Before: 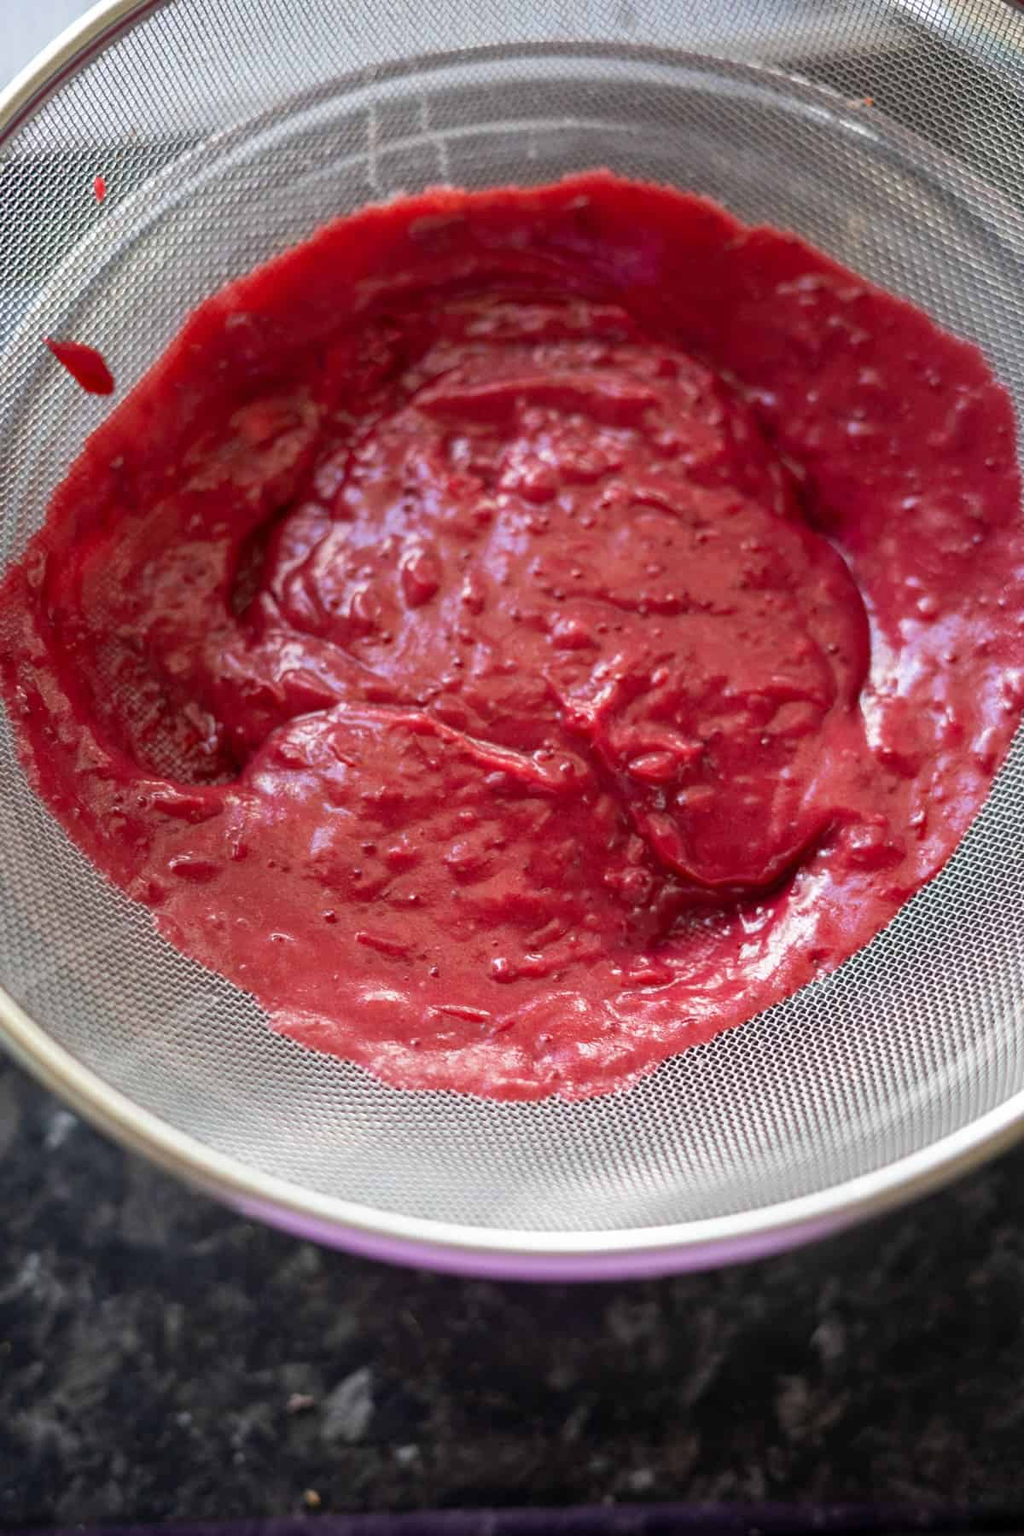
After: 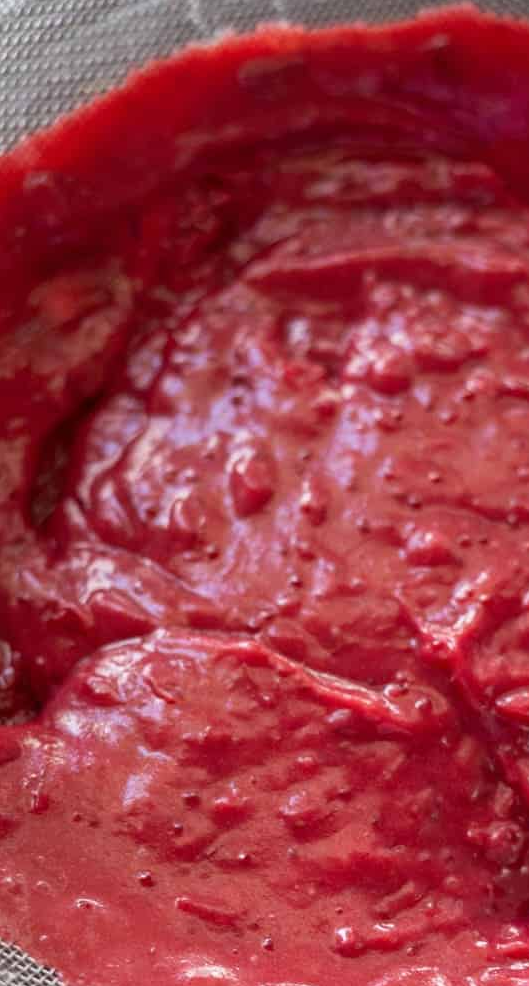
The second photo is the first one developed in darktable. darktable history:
crop: left 20.131%, top 10.853%, right 35.76%, bottom 34.352%
